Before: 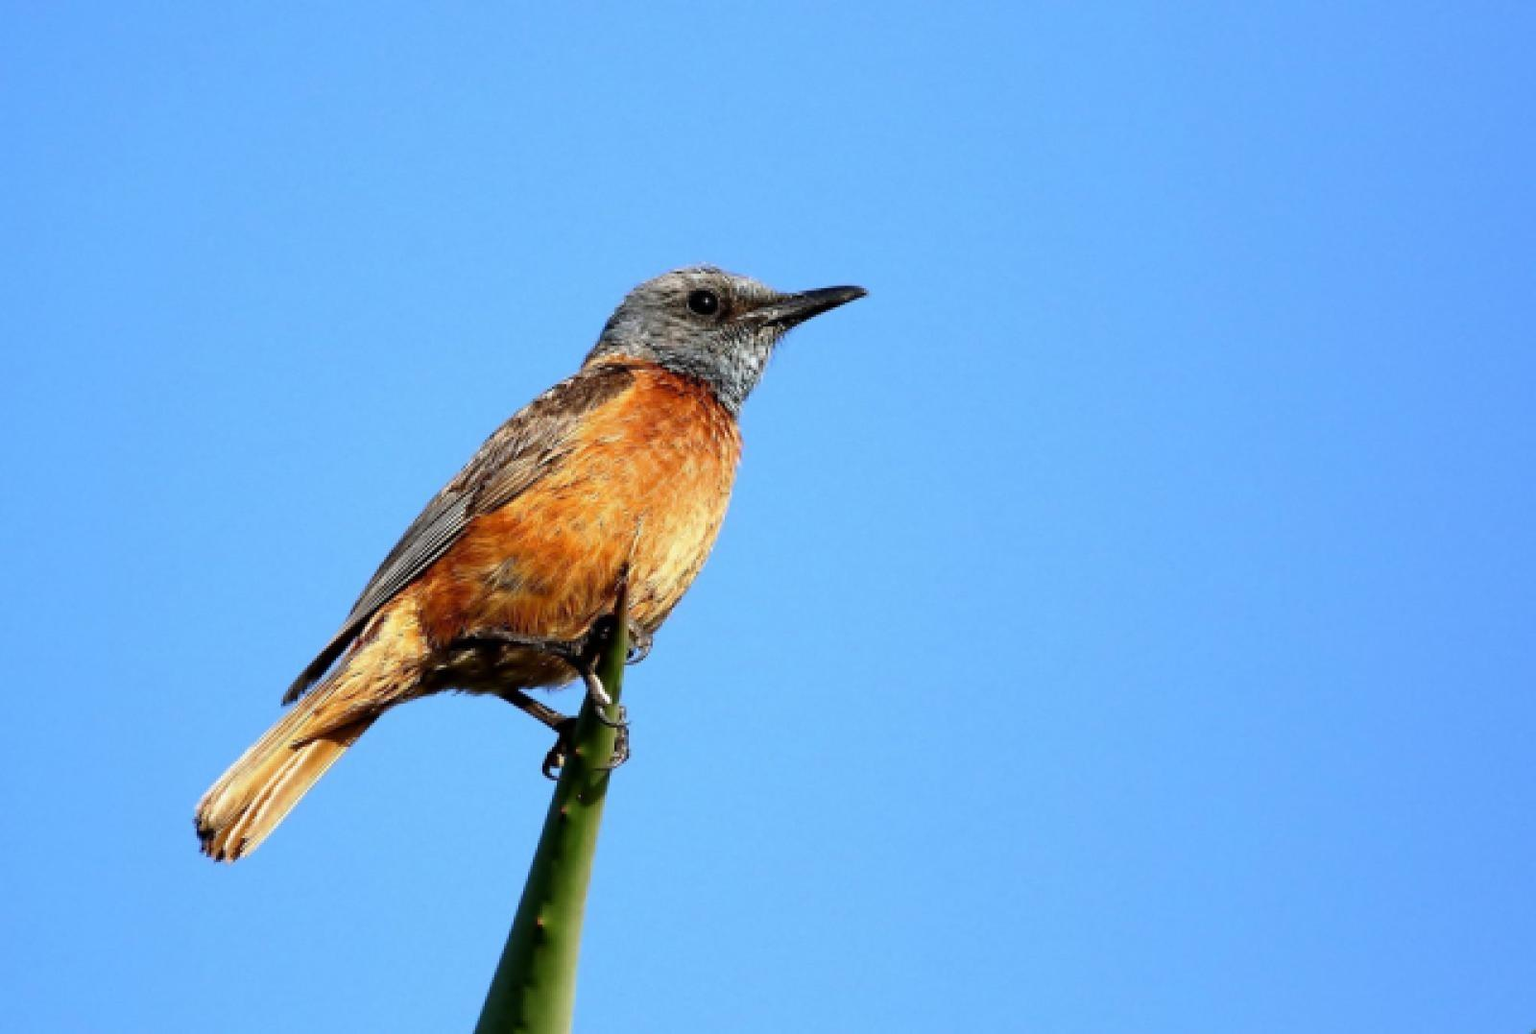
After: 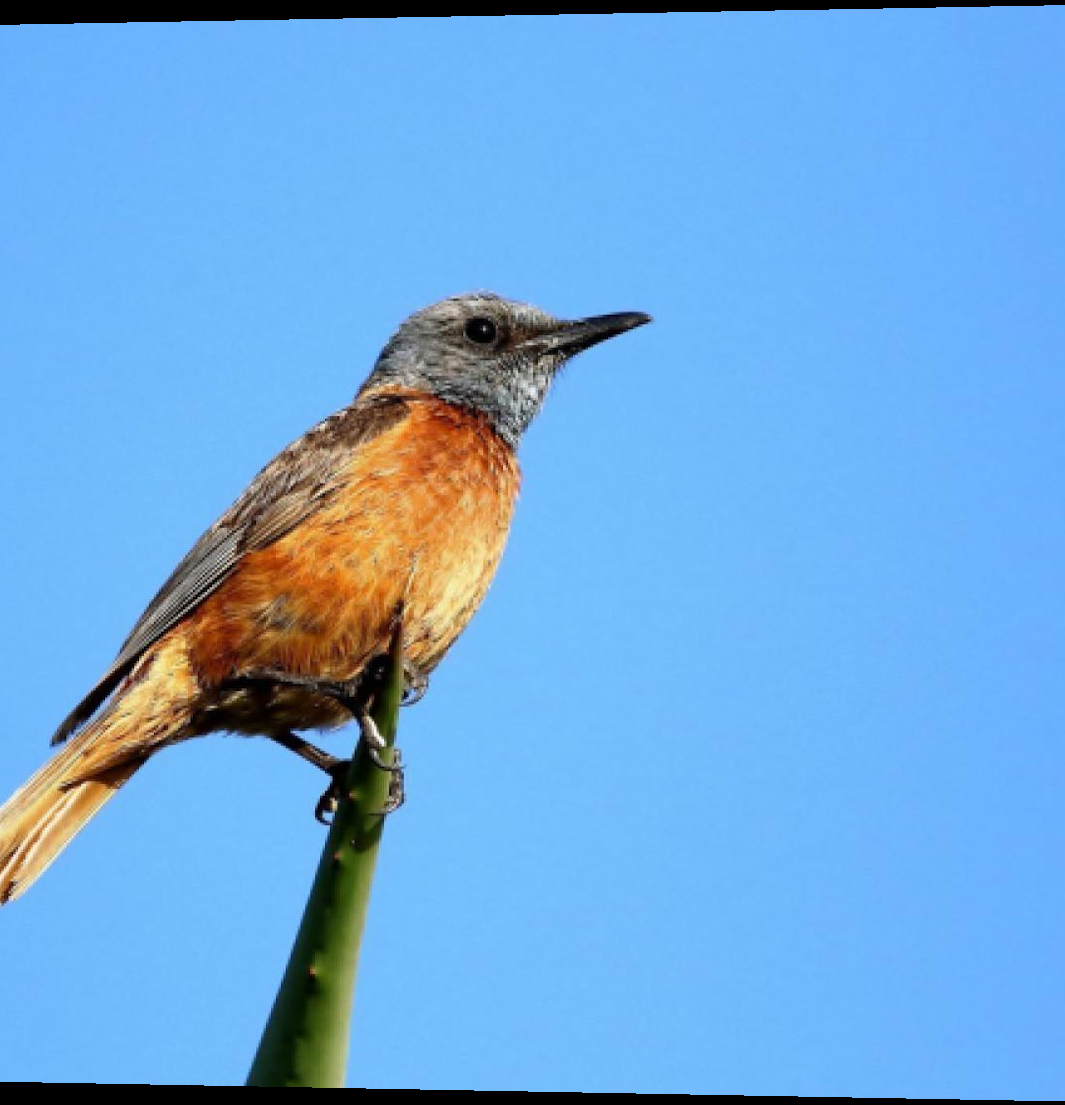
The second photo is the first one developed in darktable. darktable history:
crop and rotate: left 14.436%, right 18.898%
rotate and perspective: lens shift (horizontal) -0.055, automatic cropping off
